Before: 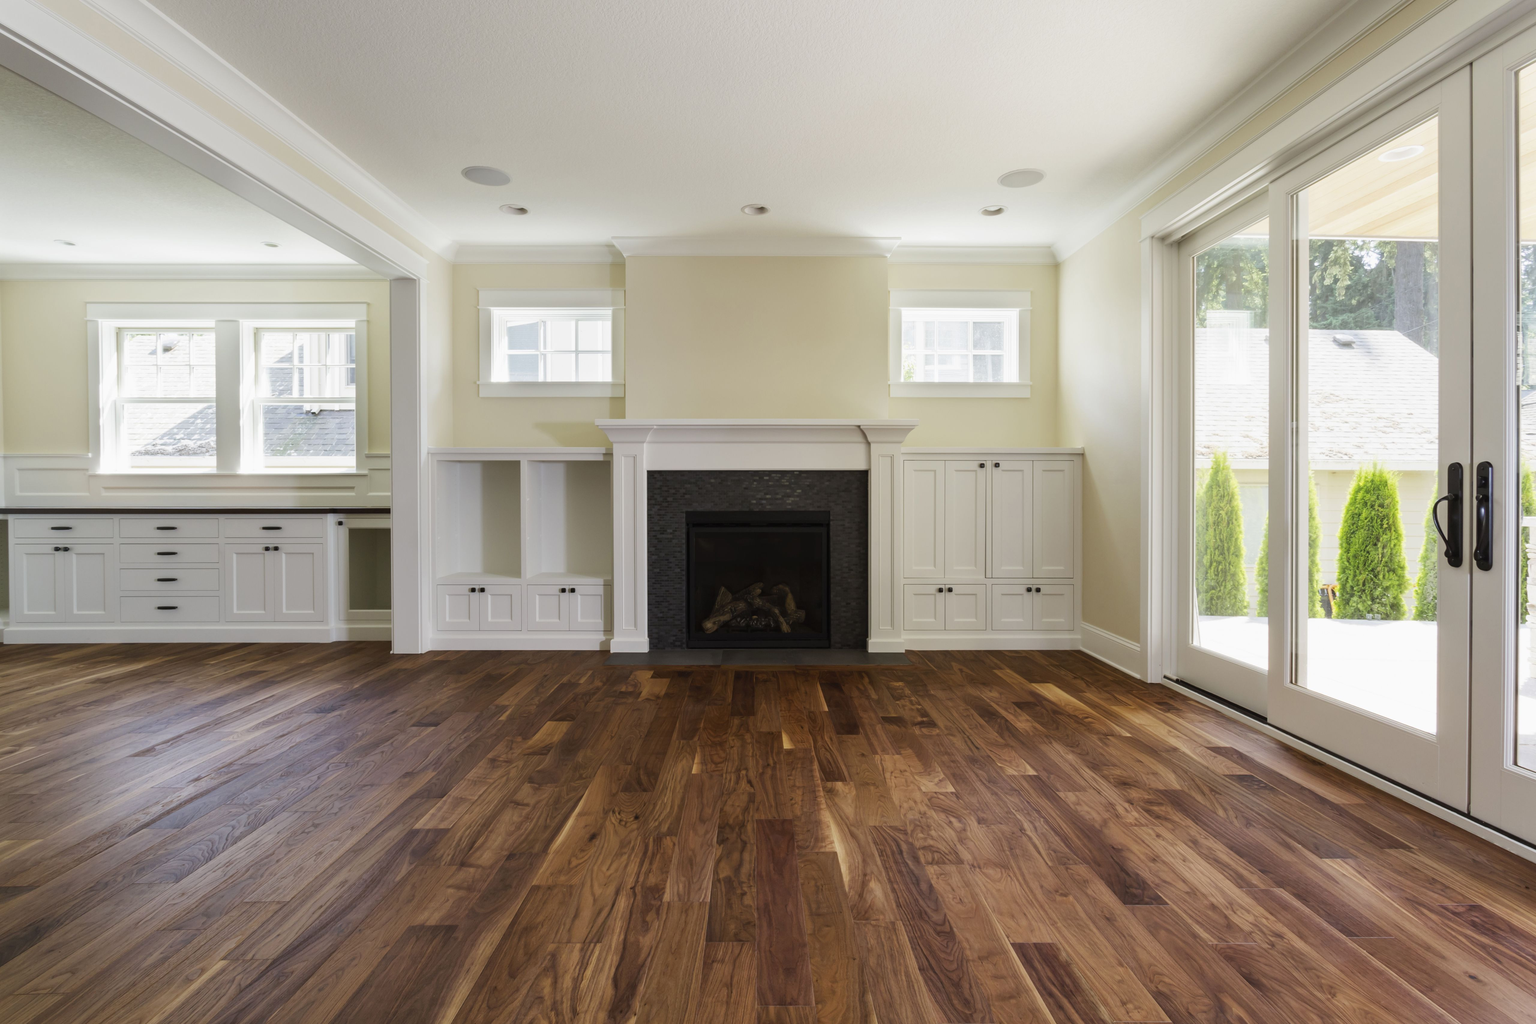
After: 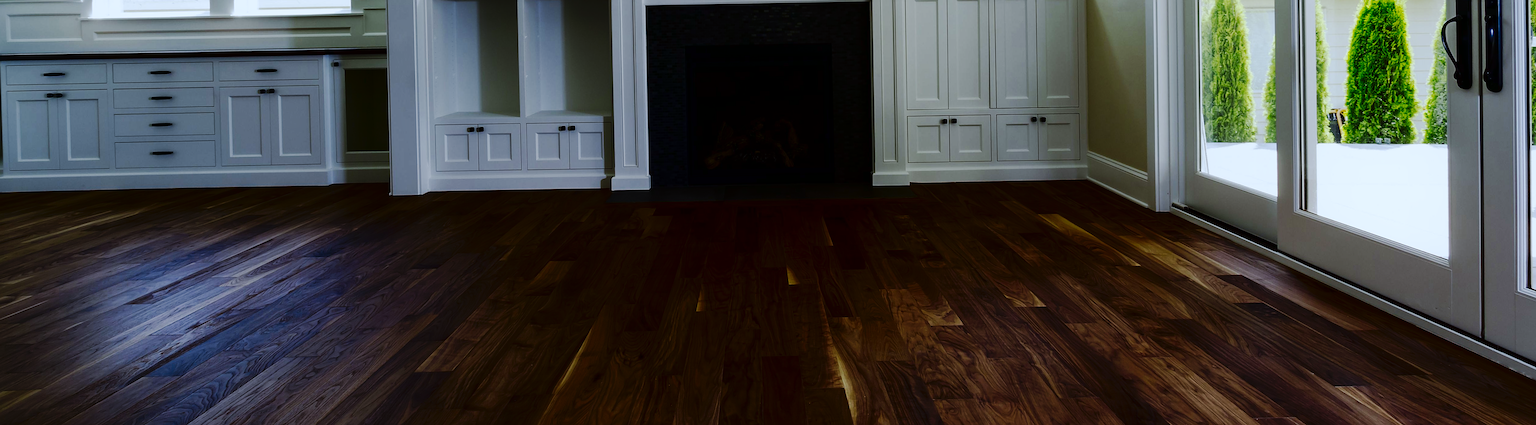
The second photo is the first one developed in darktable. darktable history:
sharpen: on, module defaults
crop: top 45.551%, bottom 12.262%
rotate and perspective: rotation -1°, crop left 0.011, crop right 0.989, crop top 0.025, crop bottom 0.975
tone curve: curves: ch0 [(0, 0) (0.003, 0.002) (0.011, 0.009) (0.025, 0.018) (0.044, 0.03) (0.069, 0.043) (0.1, 0.057) (0.136, 0.079) (0.177, 0.125) (0.224, 0.178) (0.277, 0.255) (0.335, 0.341) (0.399, 0.443) (0.468, 0.553) (0.543, 0.644) (0.623, 0.718) (0.709, 0.779) (0.801, 0.849) (0.898, 0.929) (1, 1)], preserve colors none
white balance: red 0.924, blue 1.095
contrast equalizer: octaves 7, y [[0.6 ×6], [0.55 ×6], [0 ×6], [0 ×6], [0 ×6]], mix -0.2
contrast brightness saturation: contrast 0.09, brightness -0.59, saturation 0.17
